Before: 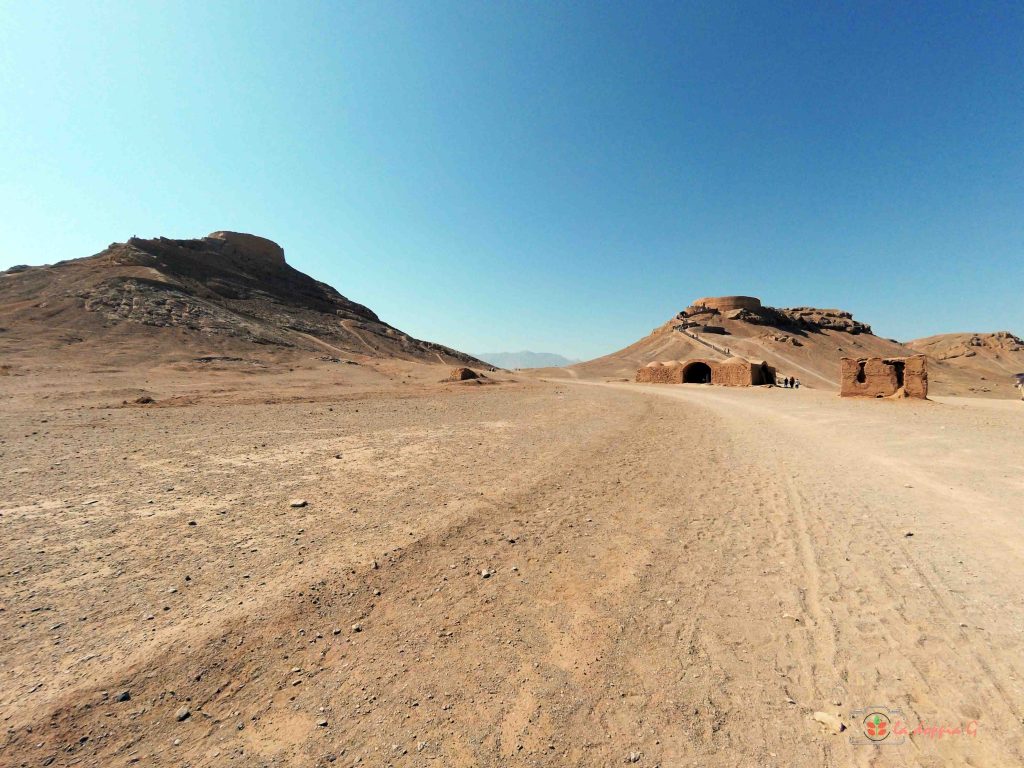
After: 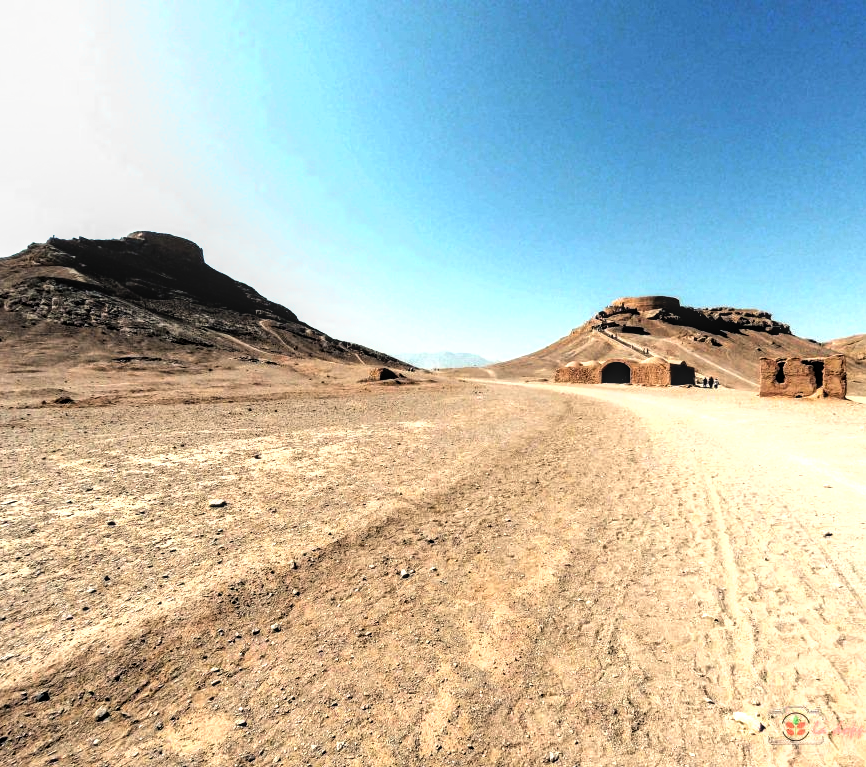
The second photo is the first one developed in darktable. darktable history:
filmic rgb: black relative exposure -8.22 EV, white relative exposure 2.2 EV, hardness 7.07, latitude 85.29%, contrast 1.71, highlights saturation mix -3.5%, shadows ↔ highlights balance -2.73%, add noise in highlights 0.001, color science v3 (2019), use custom middle-gray values true, iterations of high-quality reconstruction 0, contrast in highlights soft
local contrast: on, module defaults
color correction: highlights b* 0.032, saturation 0.987
crop: left 7.984%, right 7.413%
